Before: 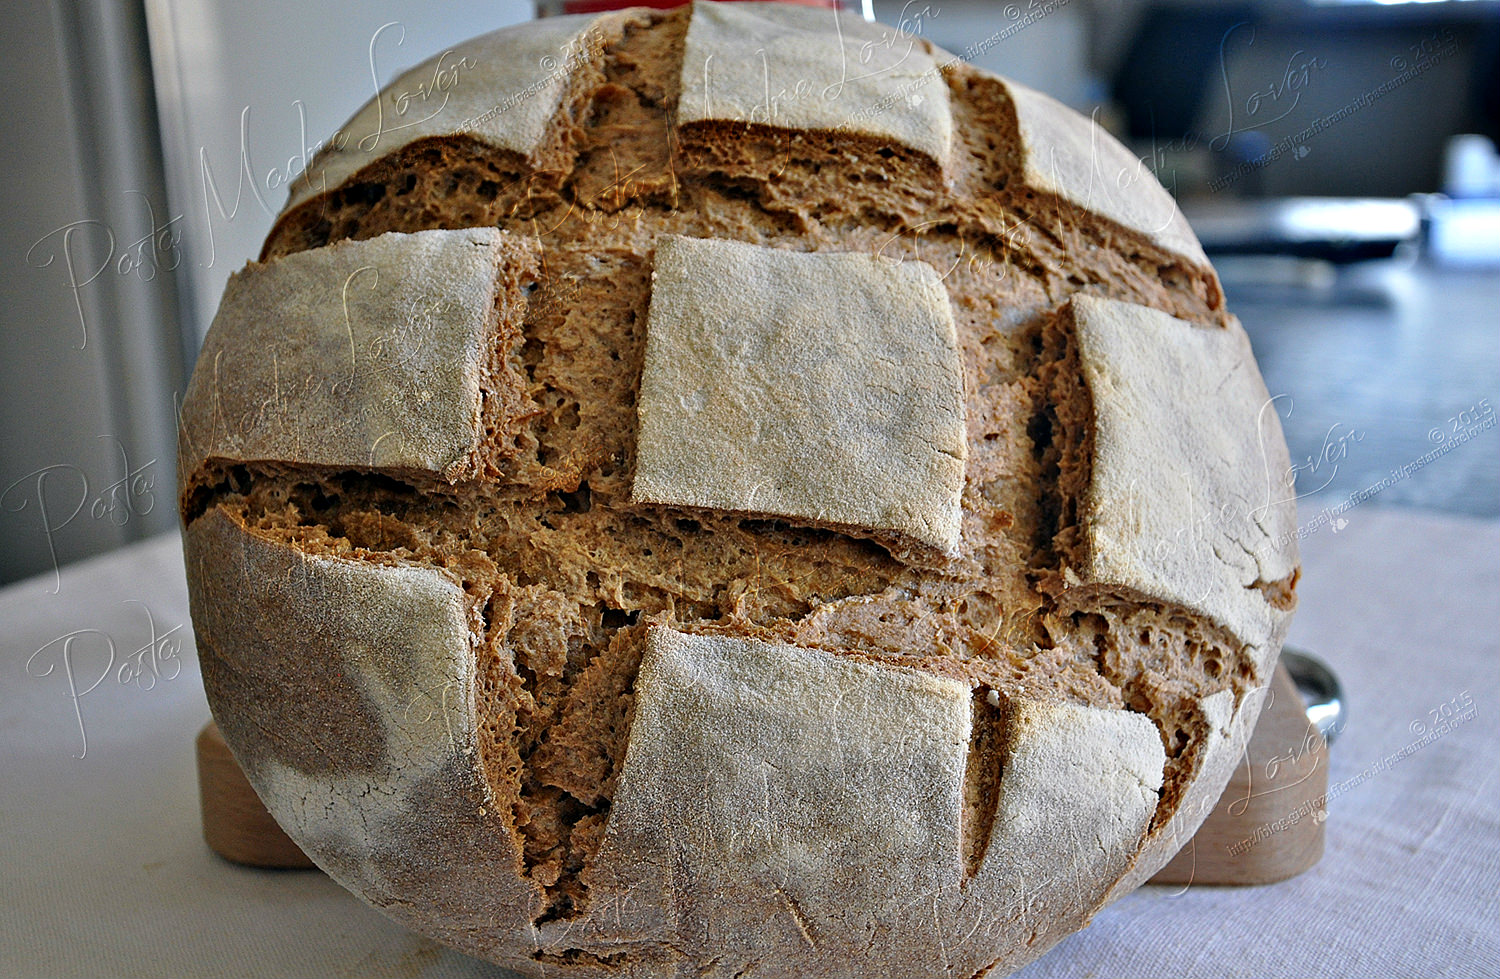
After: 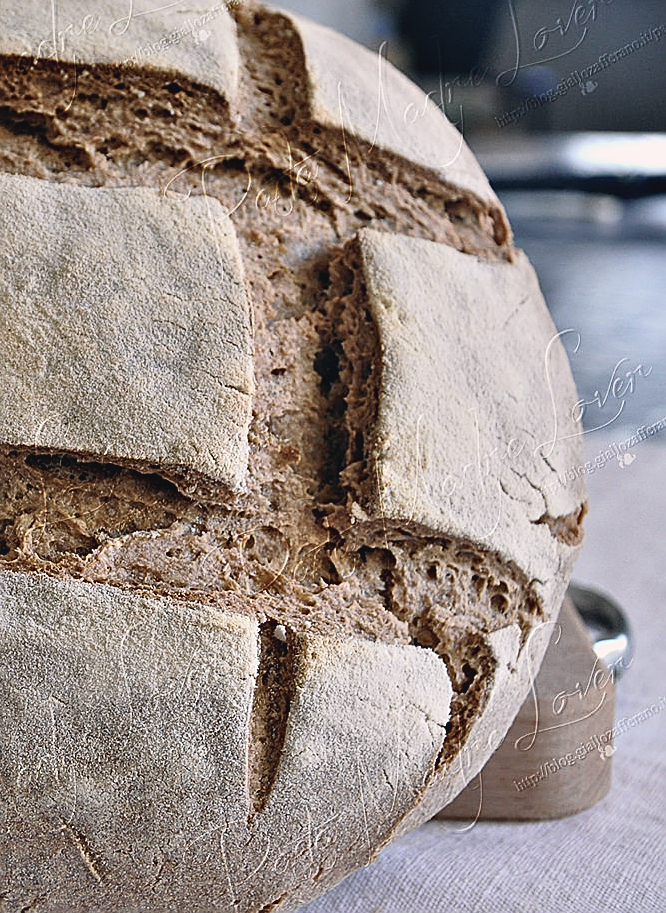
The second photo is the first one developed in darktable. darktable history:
color correction: highlights a* 5.52, highlights b* 5.24, saturation 0.678
tone curve: curves: ch0 [(0, 0.045) (0.155, 0.169) (0.46, 0.466) (0.751, 0.788) (1, 0.961)]; ch1 [(0, 0) (0.43, 0.408) (0.472, 0.469) (0.505, 0.503) (0.553, 0.555) (0.592, 0.581) (1, 1)]; ch2 [(0, 0) (0.505, 0.495) (0.579, 0.569) (1, 1)], color space Lab, independent channels, preserve colors none
sharpen: on, module defaults
local contrast: mode bilateral grid, contrast 11, coarseness 25, detail 111%, midtone range 0.2
crop: left 47.577%, top 6.678%, right 7.963%
